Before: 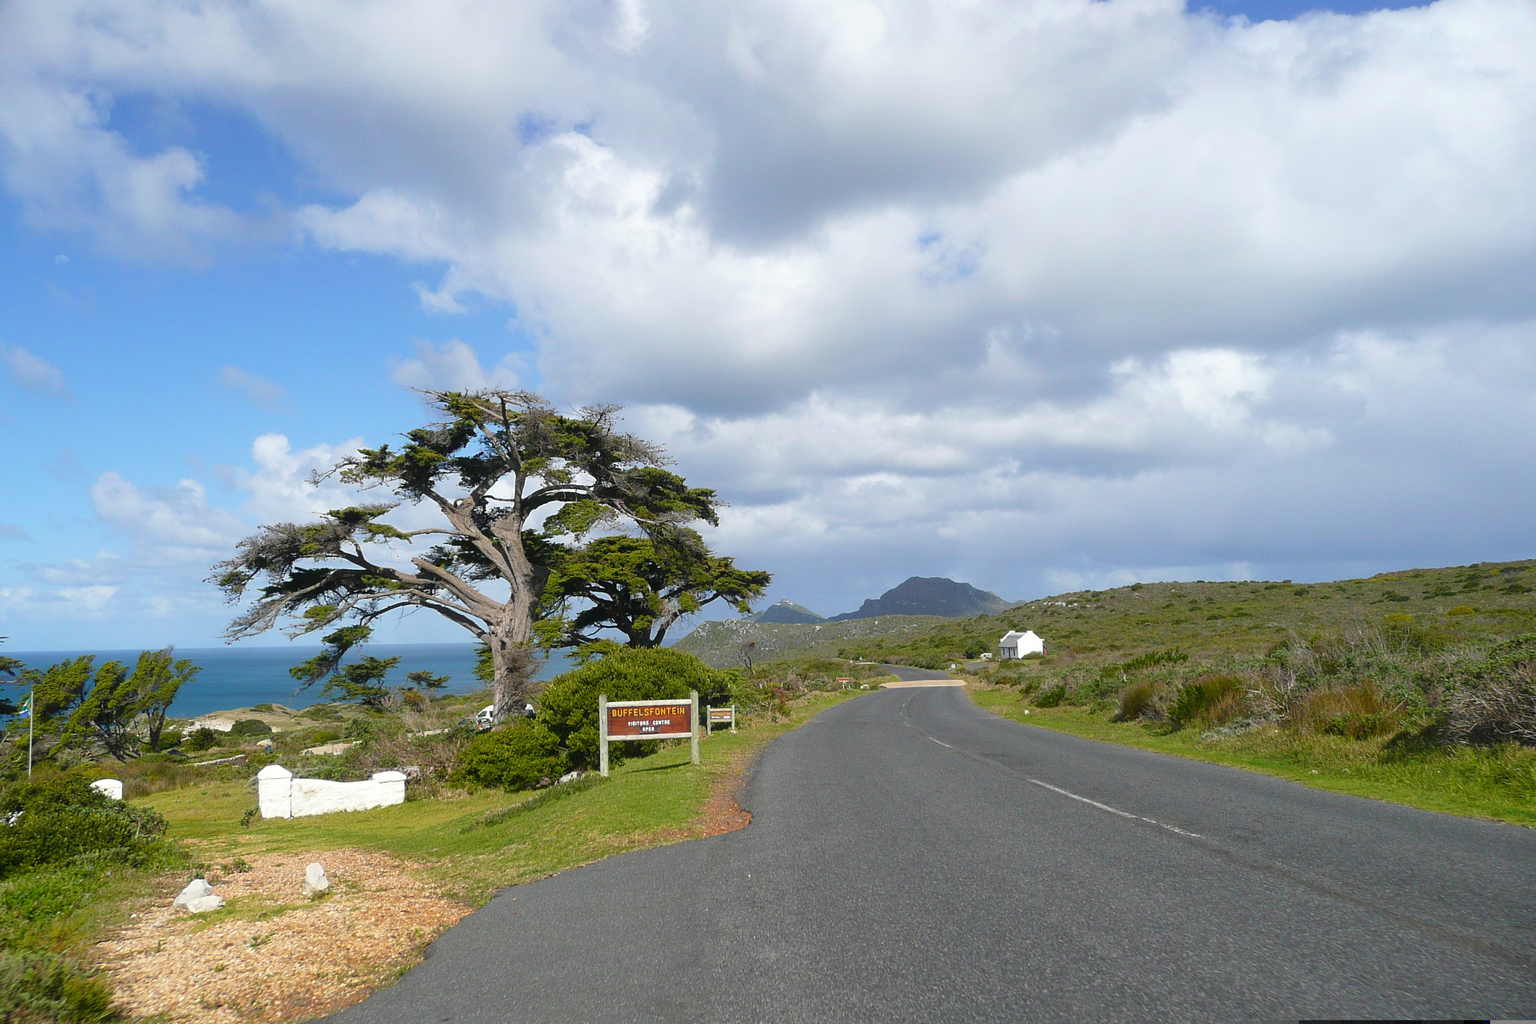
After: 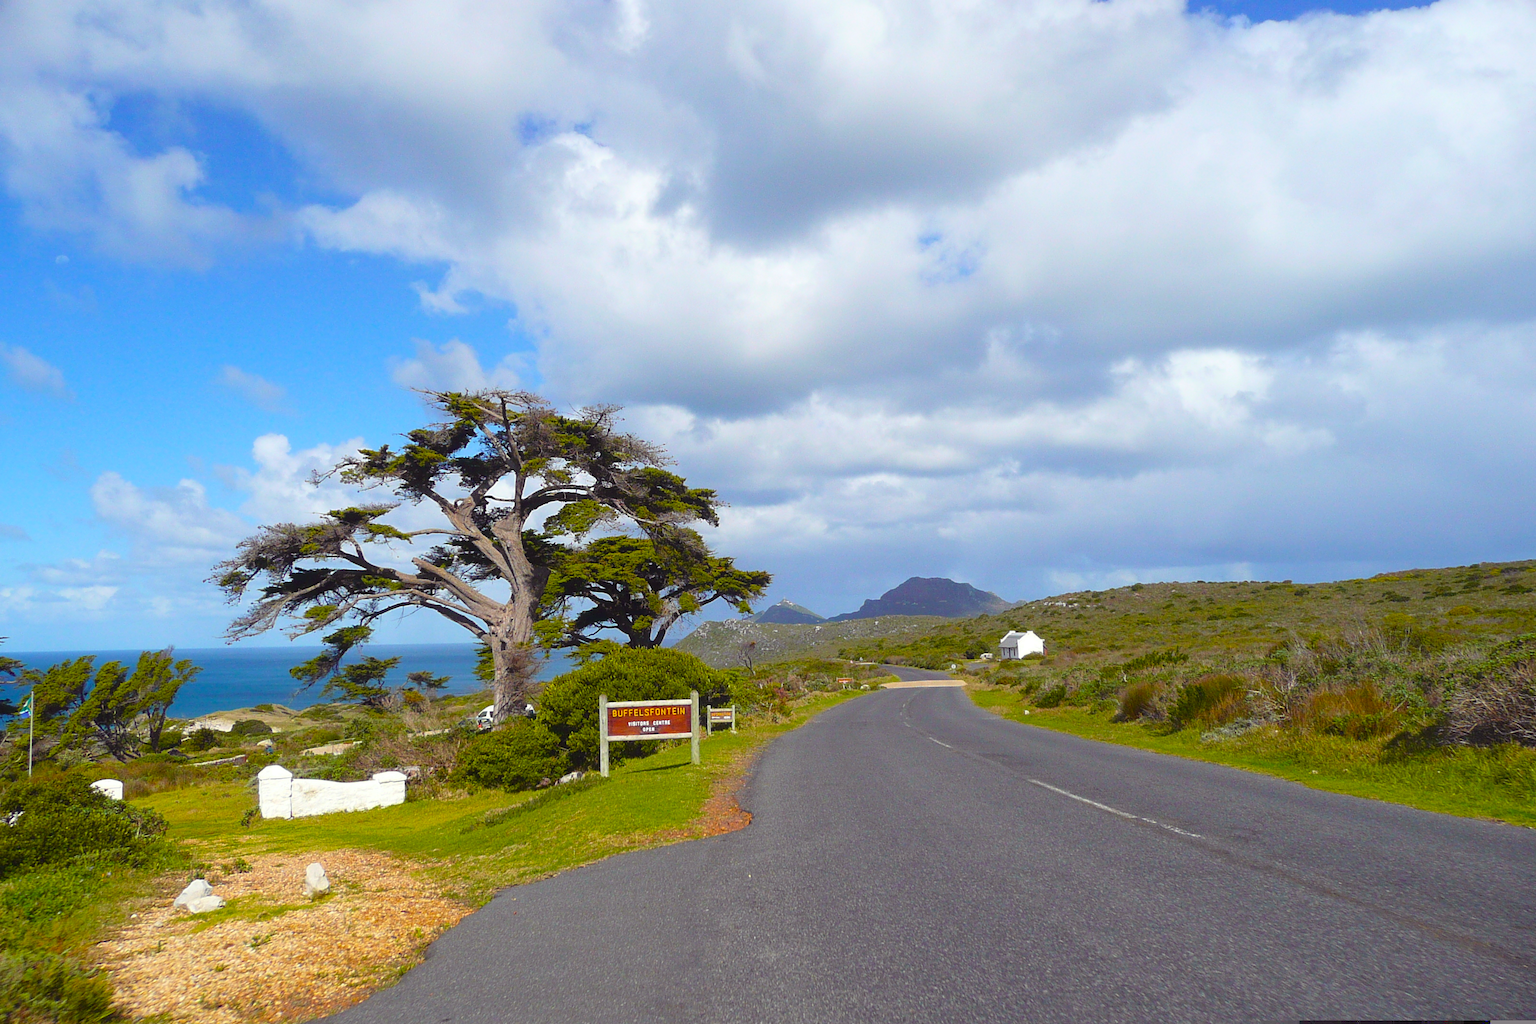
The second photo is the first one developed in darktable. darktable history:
color balance rgb: shadows lift › chroma 6.205%, shadows lift › hue 305.52°, global offset › luminance 0.255%, perceptual saturation grading › global saturation 30.125%, global vibrance 20%
